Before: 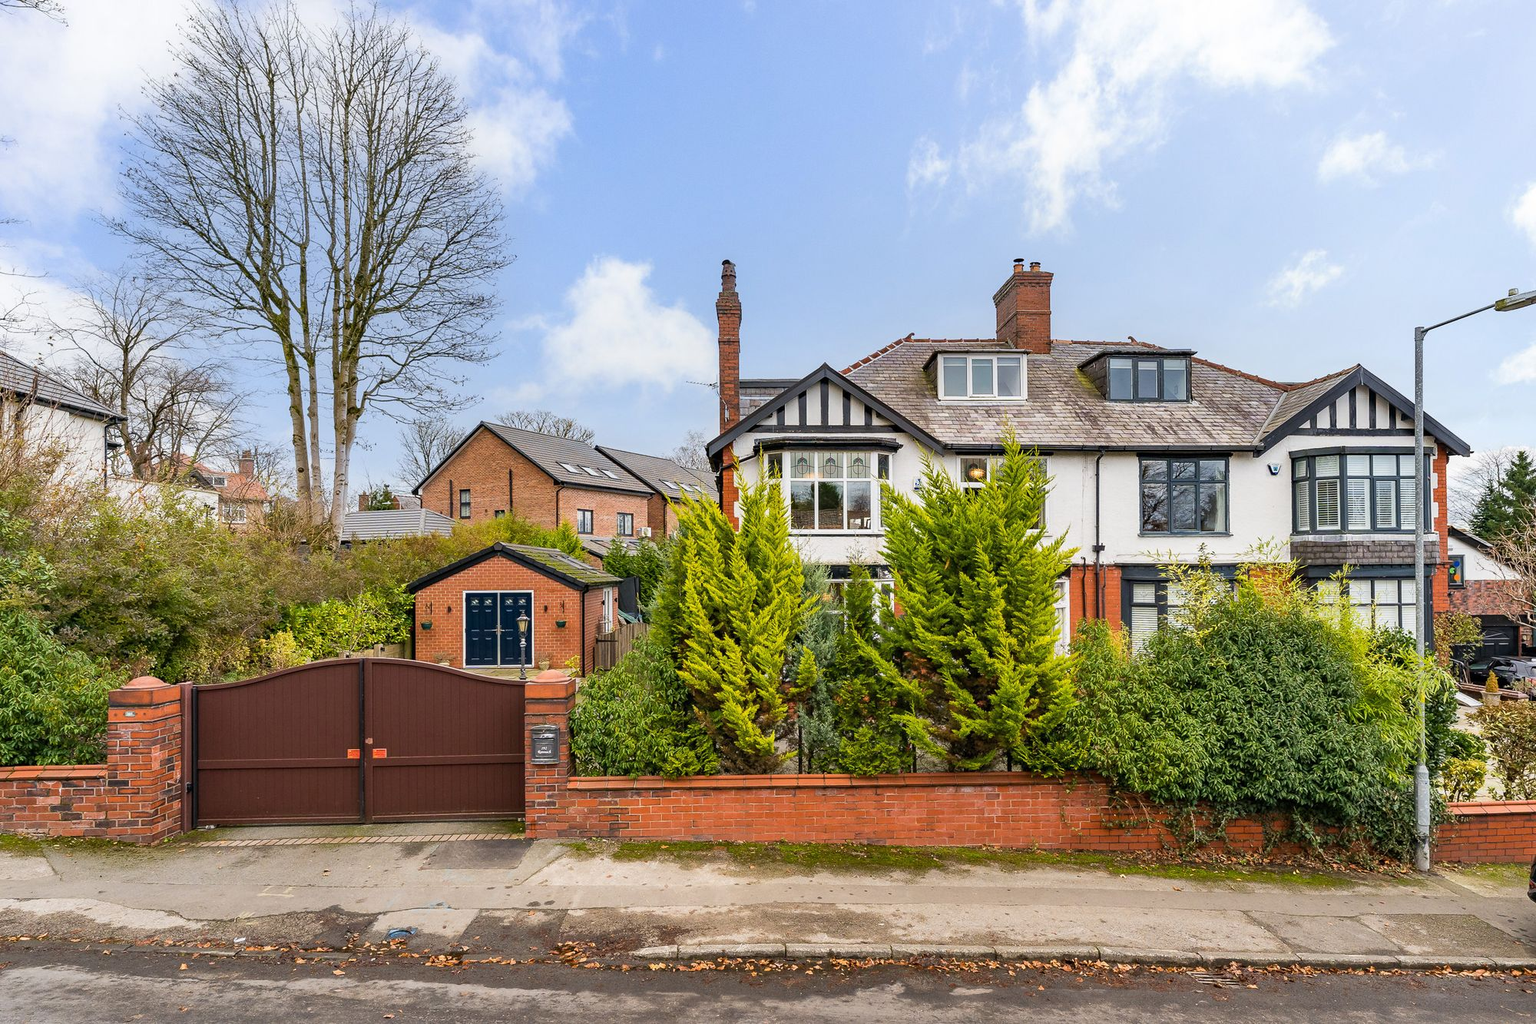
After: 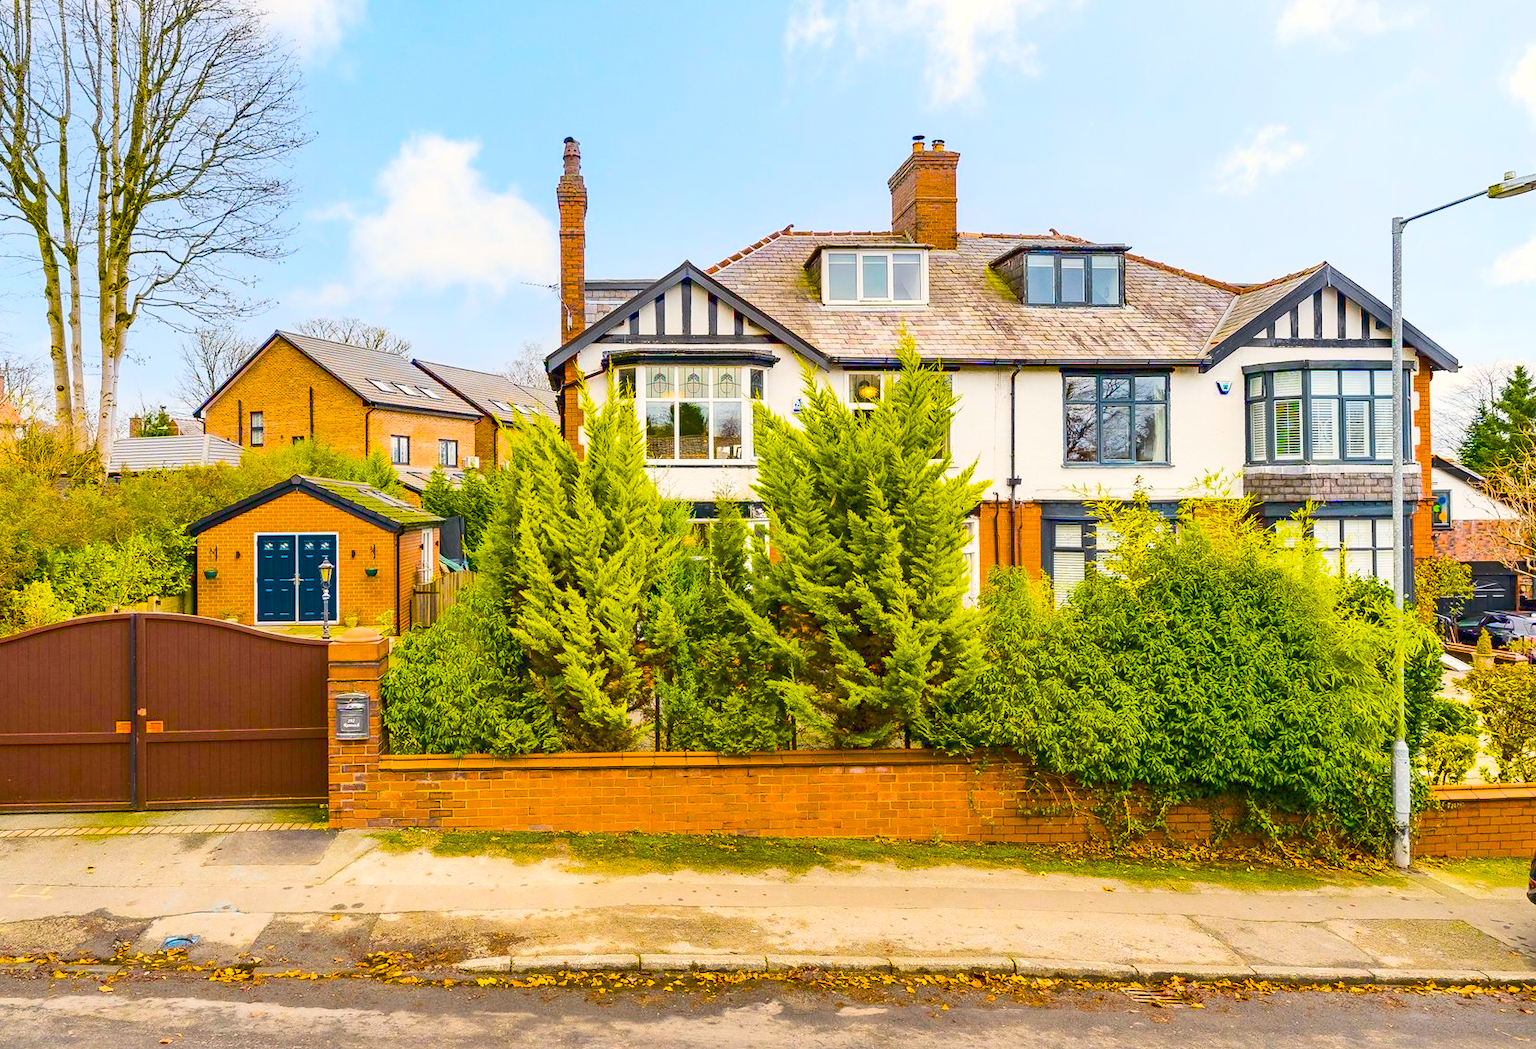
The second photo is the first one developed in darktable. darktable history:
color balance rgb: linear chroma grading › global chroma 40.15%, perceptual saturation grading › global saturation 60.58%, perceptual saturation grading › highlights 20.44%, perceptual saturation grading › shadows -50.36%, perceptual brilliance grading › highlights 2.19%, perceptual brilliance grading › mid-tones -50.36%, perceptual brilliance grading › shadows -50.36%
color calibration: x 0.342, y 0.355, temperature 5146 K
color equalizer: saturation › red 1.26, saturation › orange 1.26, saturation › yellow 1.26, saturation › green 1.26, saturation › cyan 1.26, saturation › blue 1.26, saturation › lavender 1.26, saturation › magenta 1.26
crop: left 16.315%, top 14.246%
